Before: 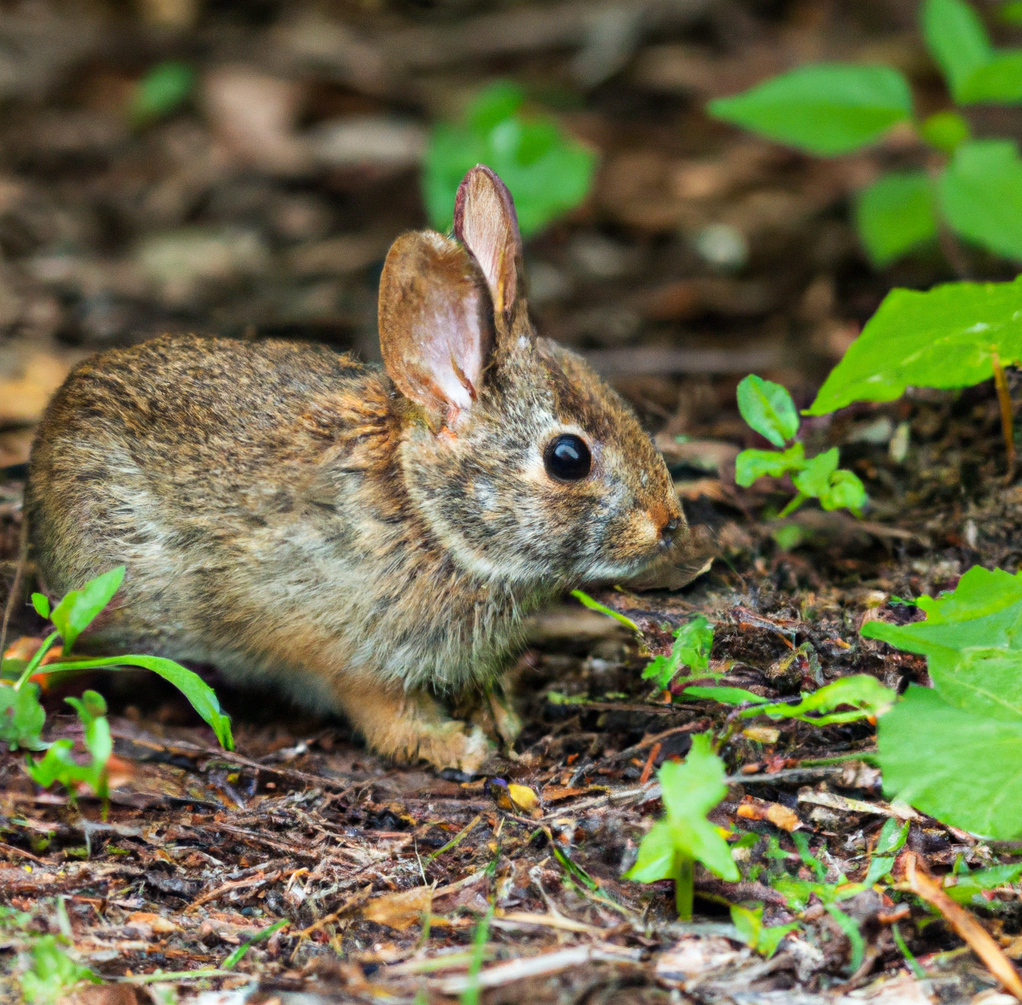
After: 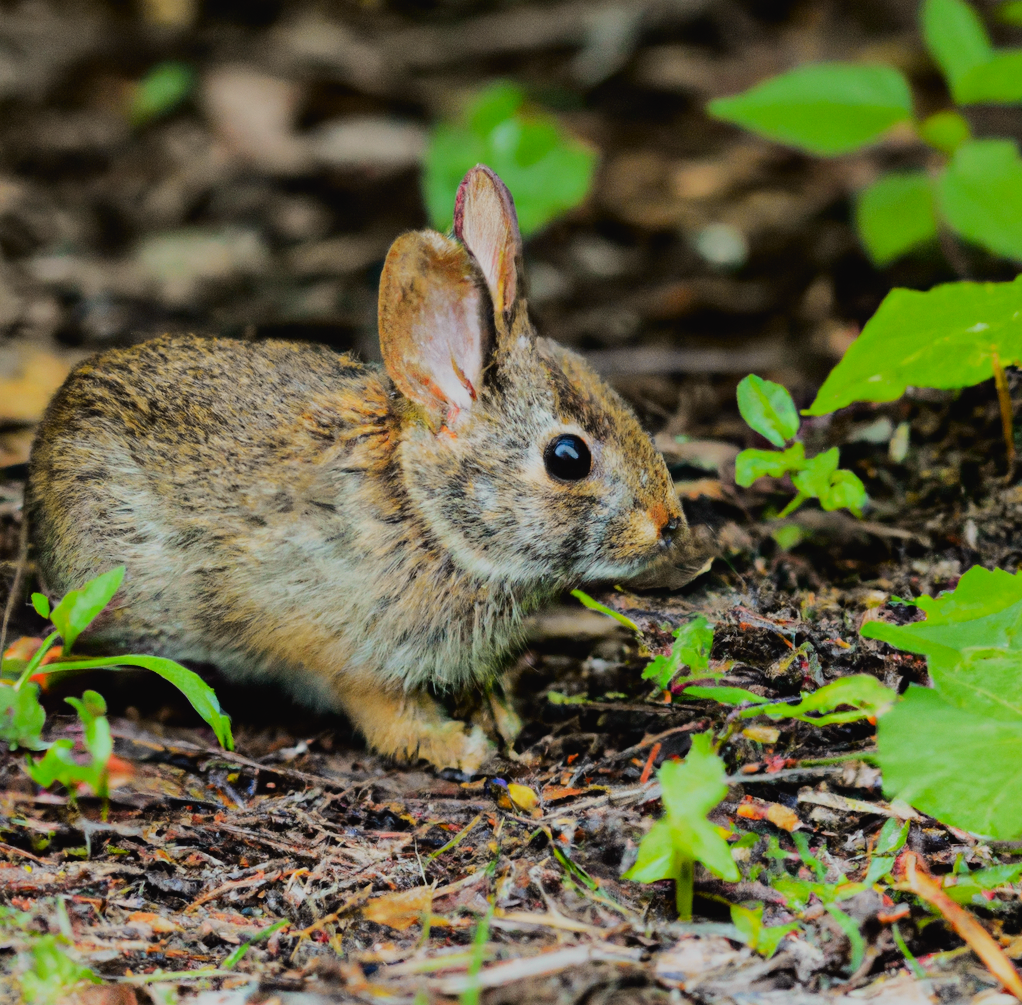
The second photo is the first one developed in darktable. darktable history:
filmic rgb: black relative exposure -7.65 EV, white relative exposure 4.56 EV, hardness 3.61, color science v6 (2022)
tone curve: curves: ch0 [(0, 0.021) (0.049, 0.044) (0.157, 0.131) (0.365, 0.359) (0.499, 0.517) (0.675, 0.667) (0.856, 0.83) (1, 0.969)]; ch1 [(0, 0) (0.302, 0.309) (0.433, 0.443) (0.472, 0.47) (0.502, 0.503) (0.527, 0.516) (0.564, 0.557) (0.614, 0.645) (0.677, 0.722) (0.859, 0.889) (1, 1)]; ch2 [(0, 0) (0.33, 0.301) (0.447, 0.44) (0.487, 0.496) (0.502, 0.501) (0.535, 0.537) (0.565, 0.558) (0.608, 0.624) (1, 1)], color space Lab, independent channels, preserve colors none
